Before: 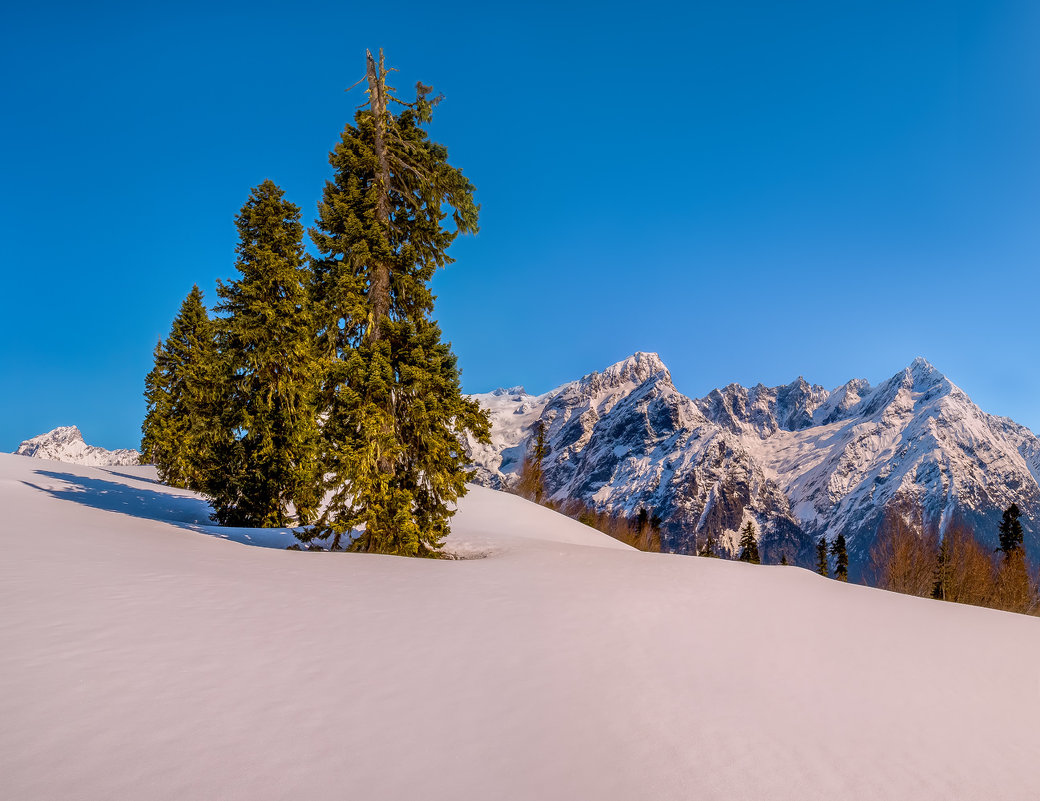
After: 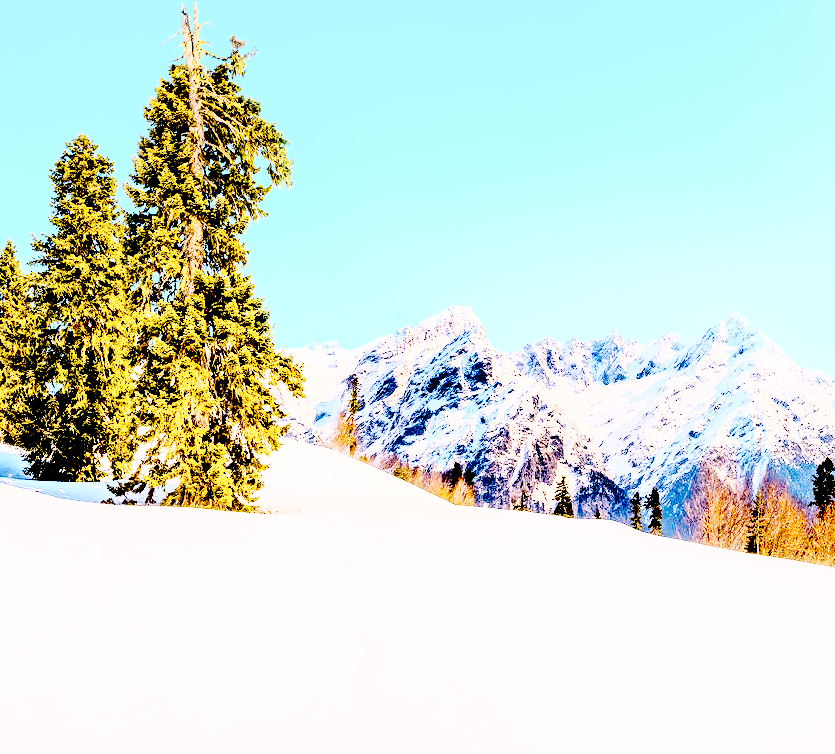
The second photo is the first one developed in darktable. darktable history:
exposure: black level correction 0, exposure 1.1 EV, compensate exposure bias true, compensate highlight preservation false
crop and rotate: left 17.959%, top 5.771%, right 1.742%
rgb curve: curves: ch0 [(0, 0) (0.21, 0.15) (0.24, 0.21) (0.5, 0.75) (0.75, 0.96) (0.89, 0.99) (1, 1)]; ch1 [(0, 0.02) (0.21, 0.13) (0.25, 0.2) (0.5, 0.67) (0.75, 0.9) (0.89, 0.97) (1, 1)]; ch2 [(0, 0.02) (0.21, 0.13) (0.25, 0.2) (0.5, 0.67) (0.75, 0.9) (0.89, 0.97) (1, 1)], compensate middle gray true
base curve: curves: ch0 [(0, 0) (0.036, 0.01) (0.123, 0.254) (0.258, 0.504) (0.507, 0.748) (1, 1)], preserve colors none
